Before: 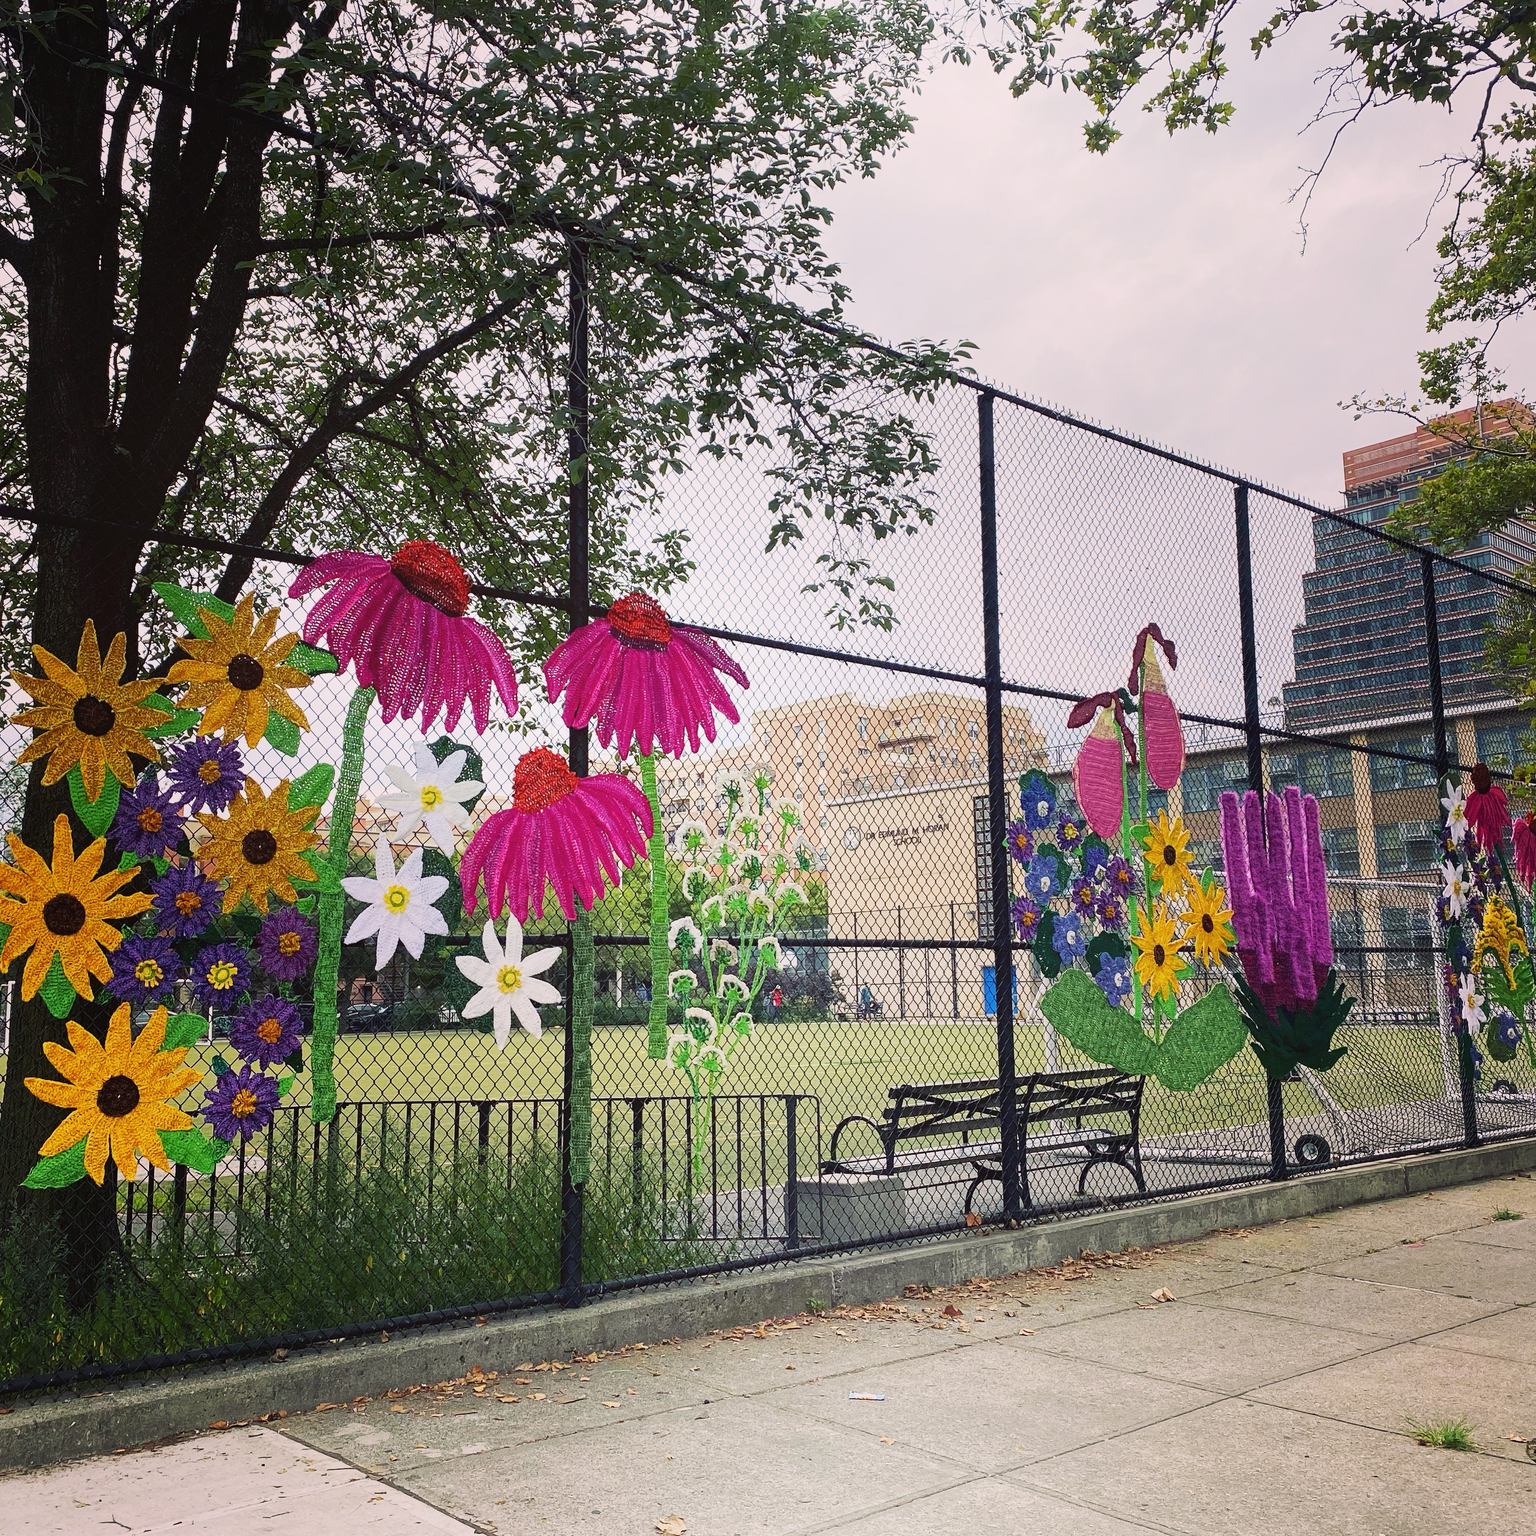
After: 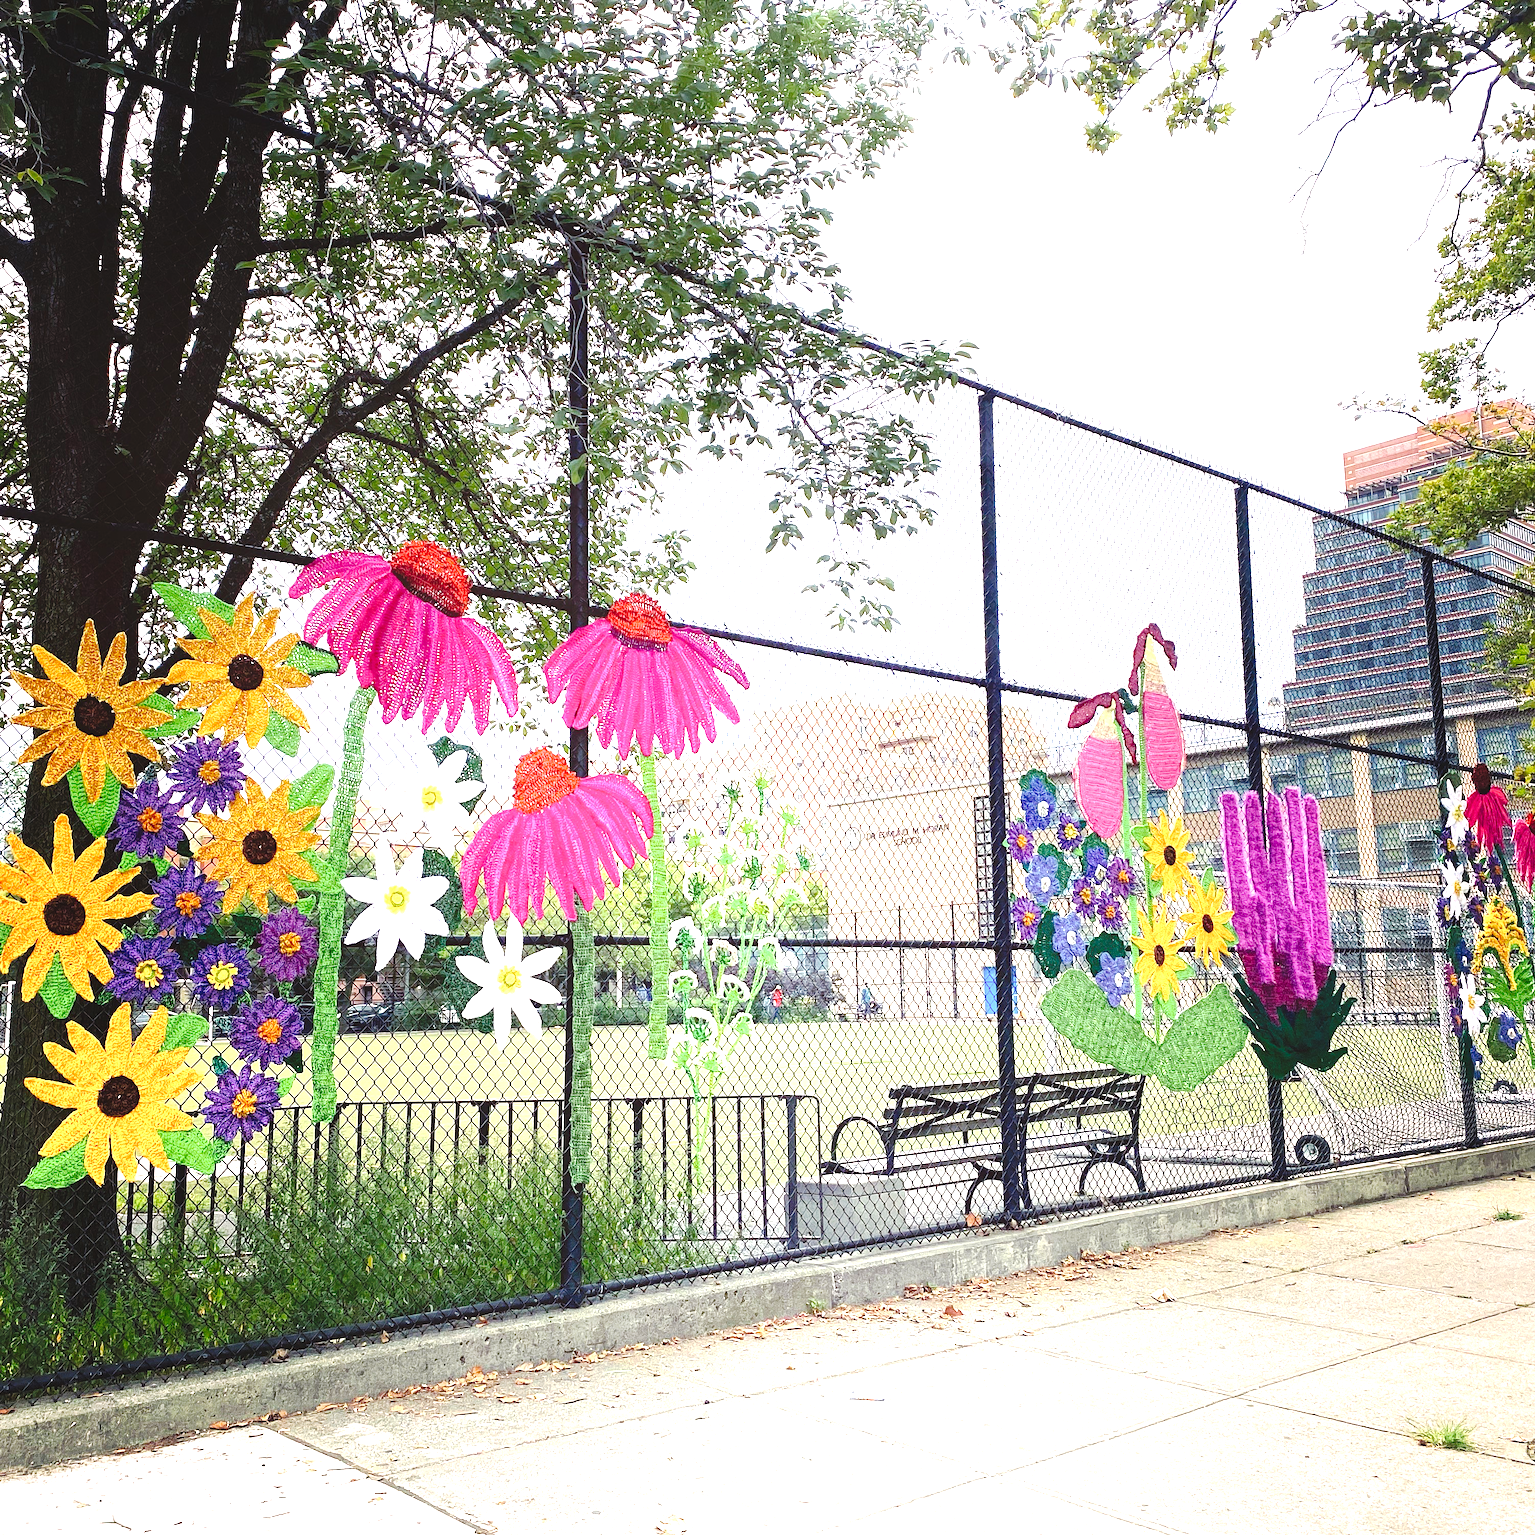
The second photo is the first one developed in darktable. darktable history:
exposure: black level correction 0, exposure 1.45 EV, compensate exposure bias true, compensate highlight preservation false
tone curve: curves: ch0 [(0, 0) (0.003, 0.054) (0.011, 0.057) (0.025, 0.056) (0.044, 0.062) (0.069, 0.071) (0.1, 0.088) (0.136, 0.111) (0.177, 0.146) (0.224, 0.19) (0.277, 0.261) (0.335, 0.363) (0.399, 0.458) (0.468, 0.562) (0.543, 0.653) (0.623, 0.725) (0.709, 0.801) (0.801, 0.853) (0.898, 0.915) (1, 1)], preserve colors none
